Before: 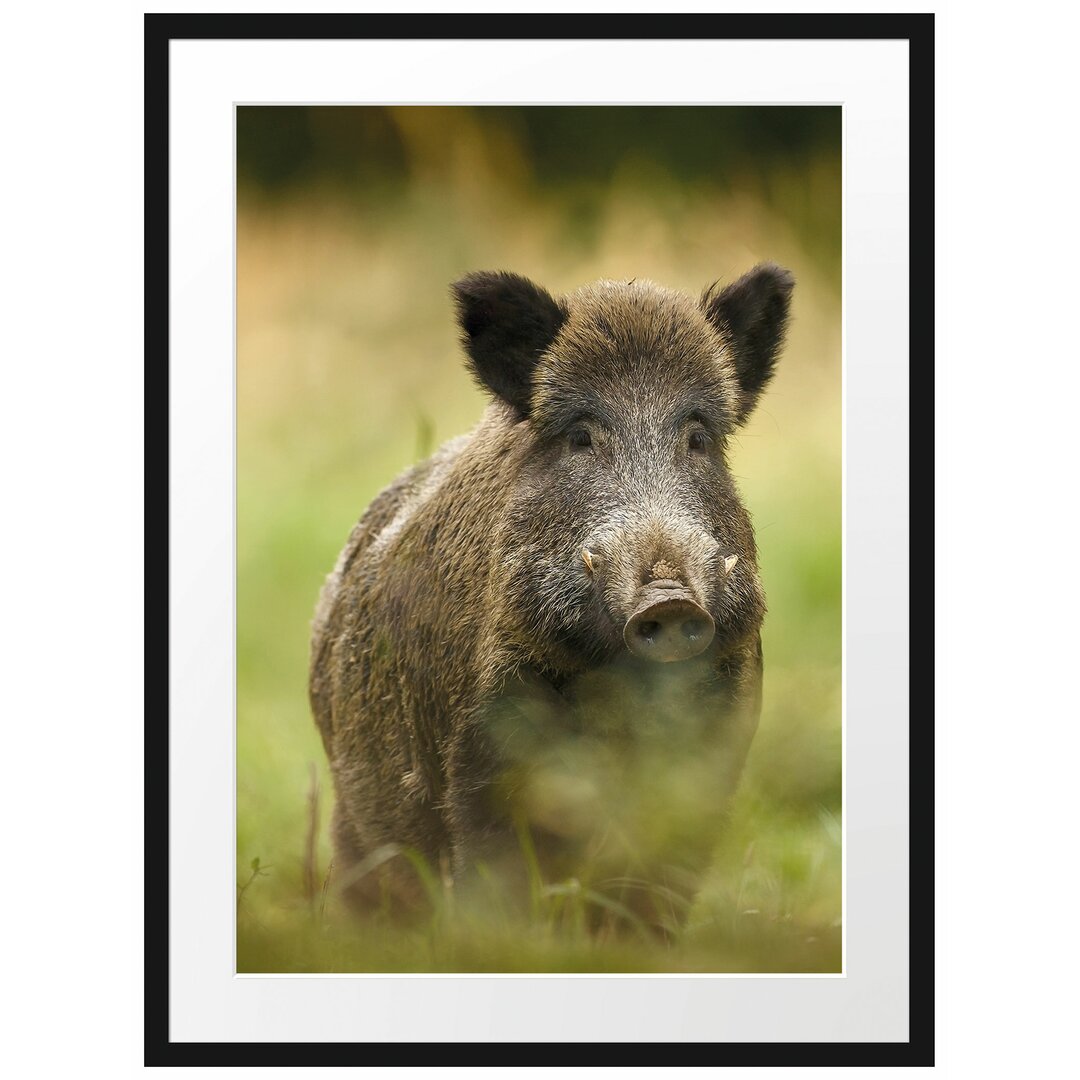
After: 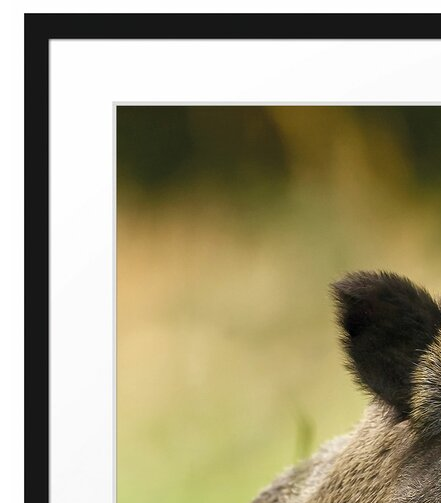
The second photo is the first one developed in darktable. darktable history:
crop and rotate: left 11.112%, top 0.048%, right 47.991%, bottom 53.37%
